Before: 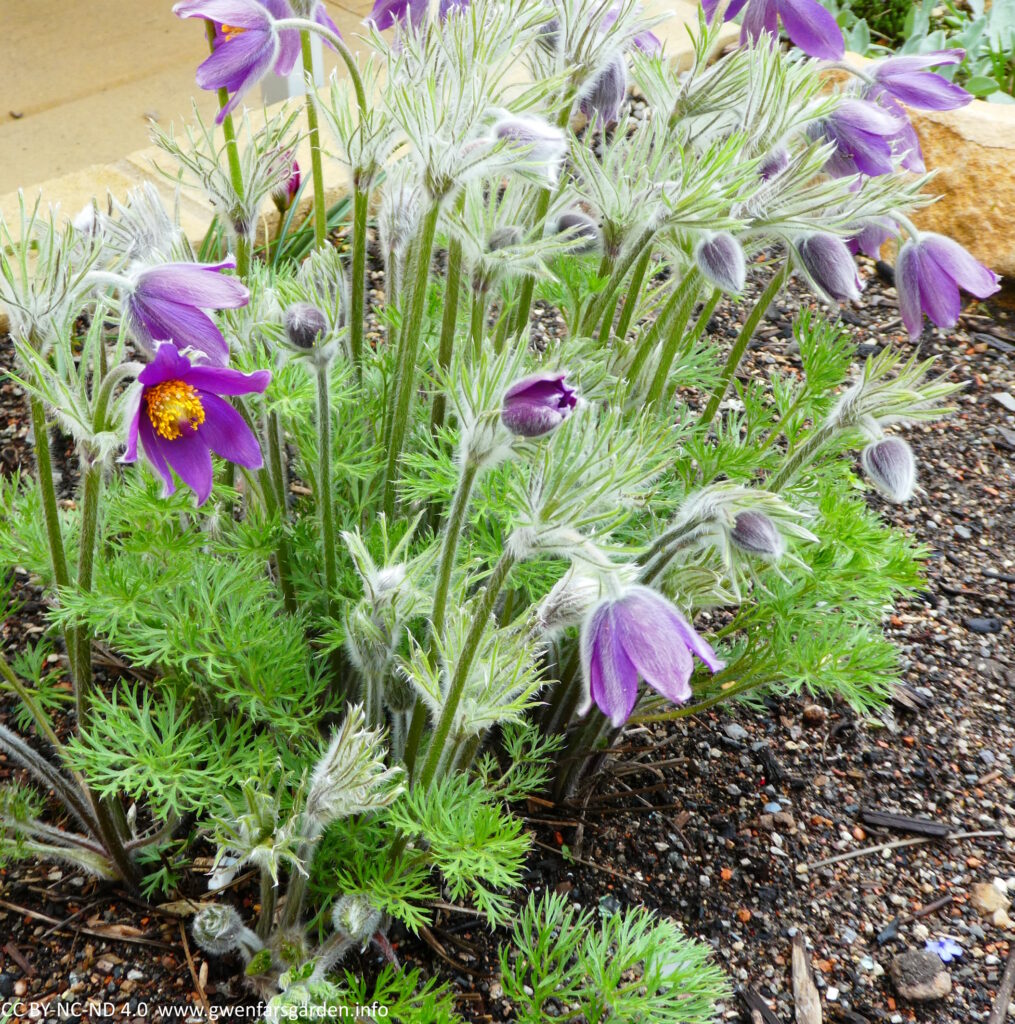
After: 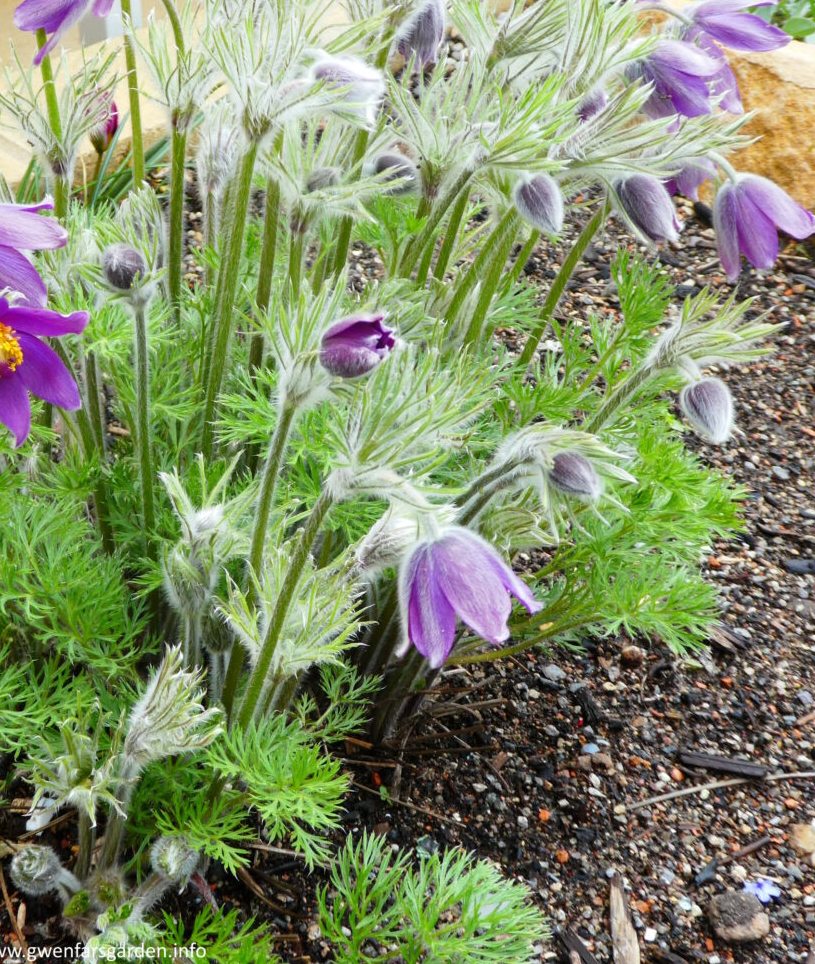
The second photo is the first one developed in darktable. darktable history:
crop and rotate: left 17.959%, top 5.771%, right 1.742%
white balance: emerald 1
